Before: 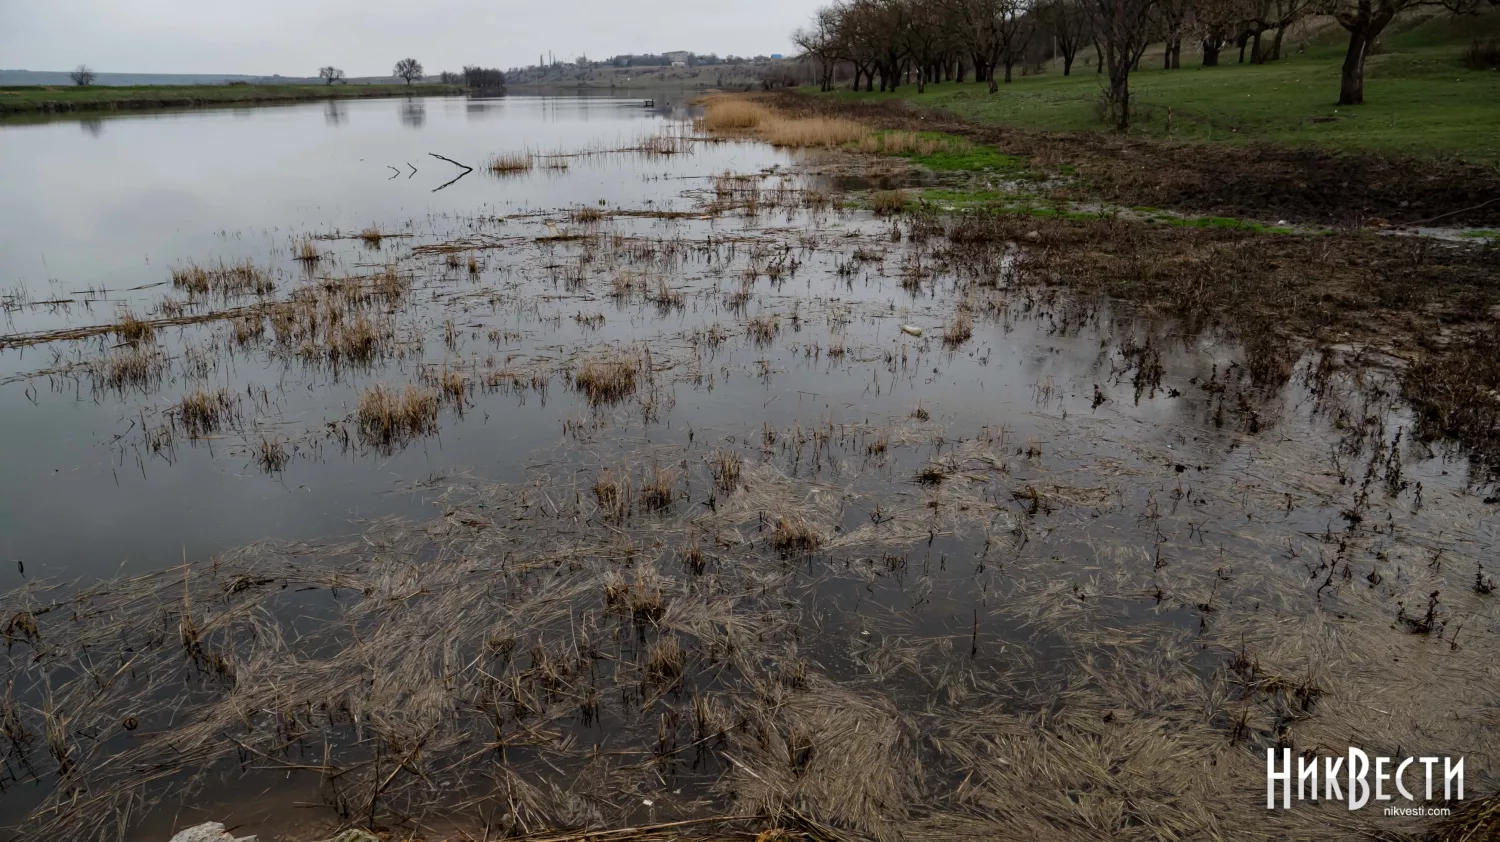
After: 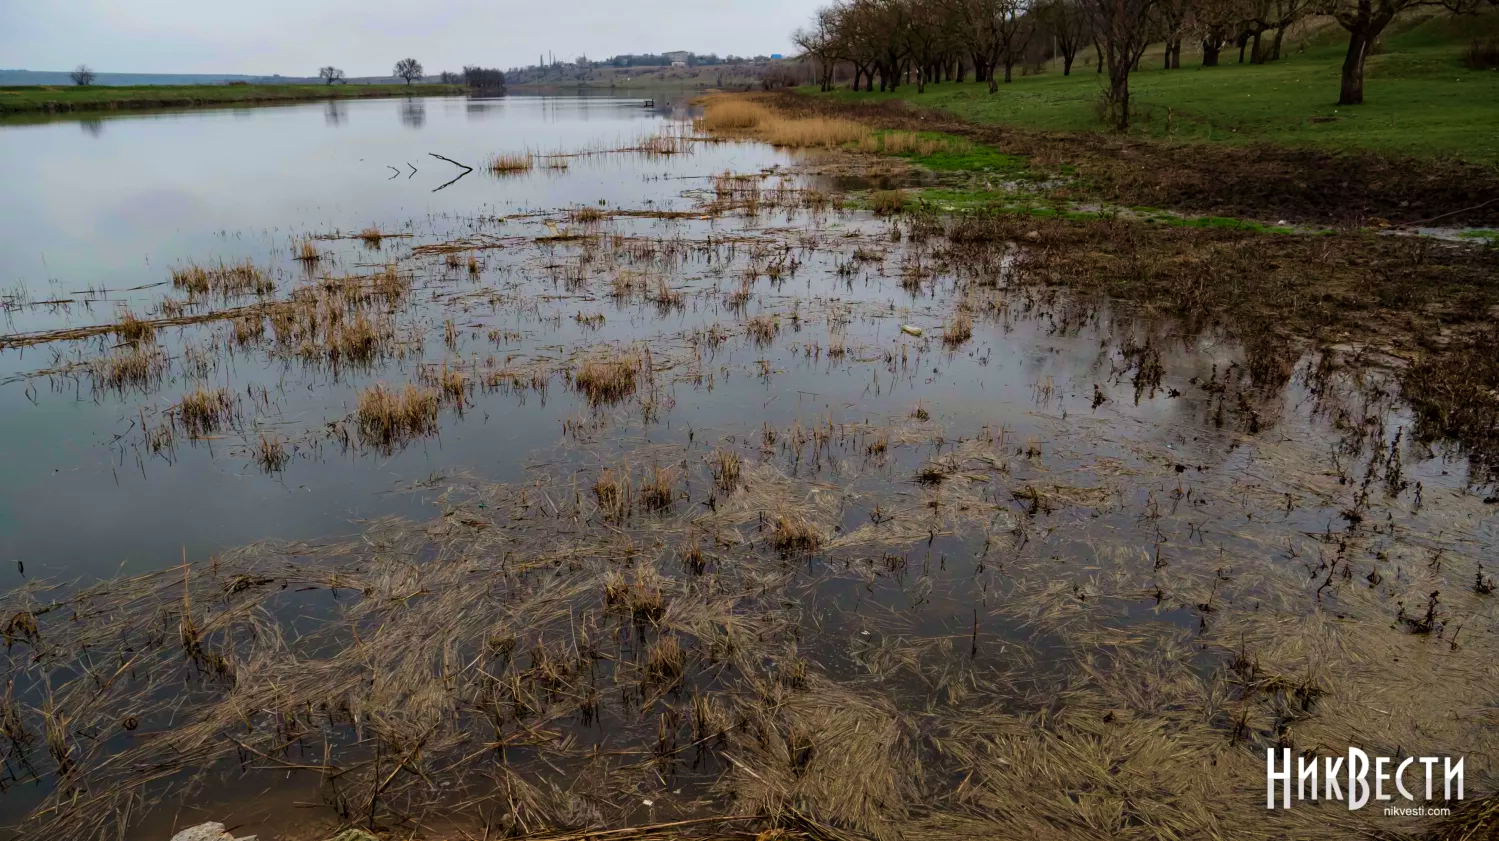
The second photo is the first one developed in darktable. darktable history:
contrast brightness saturation: saturation 0.18
velvia: strength 50%
tone equalizer: on, module defaults
